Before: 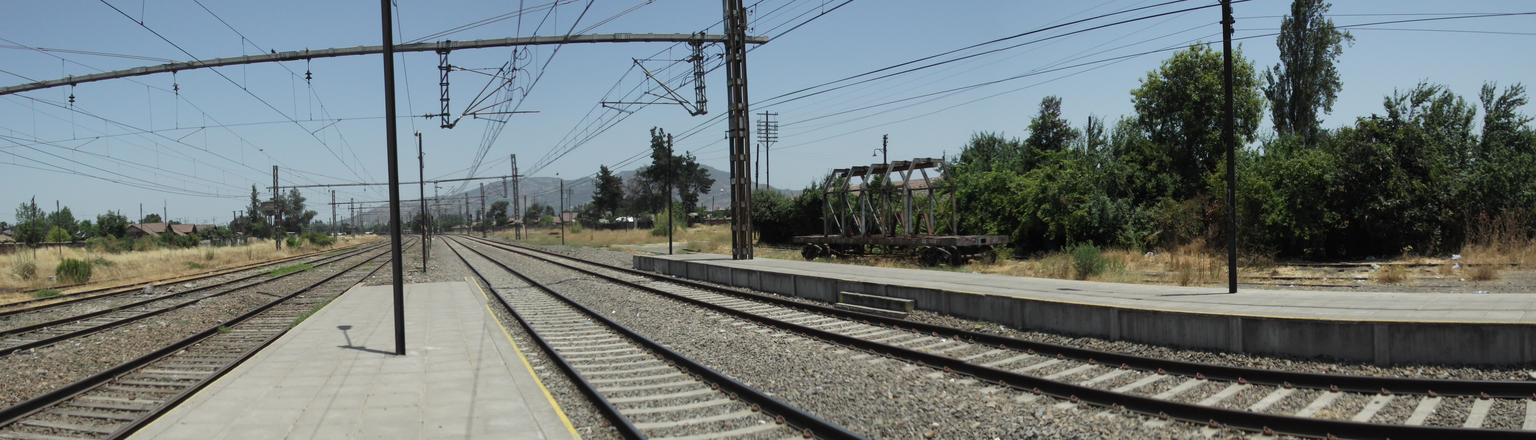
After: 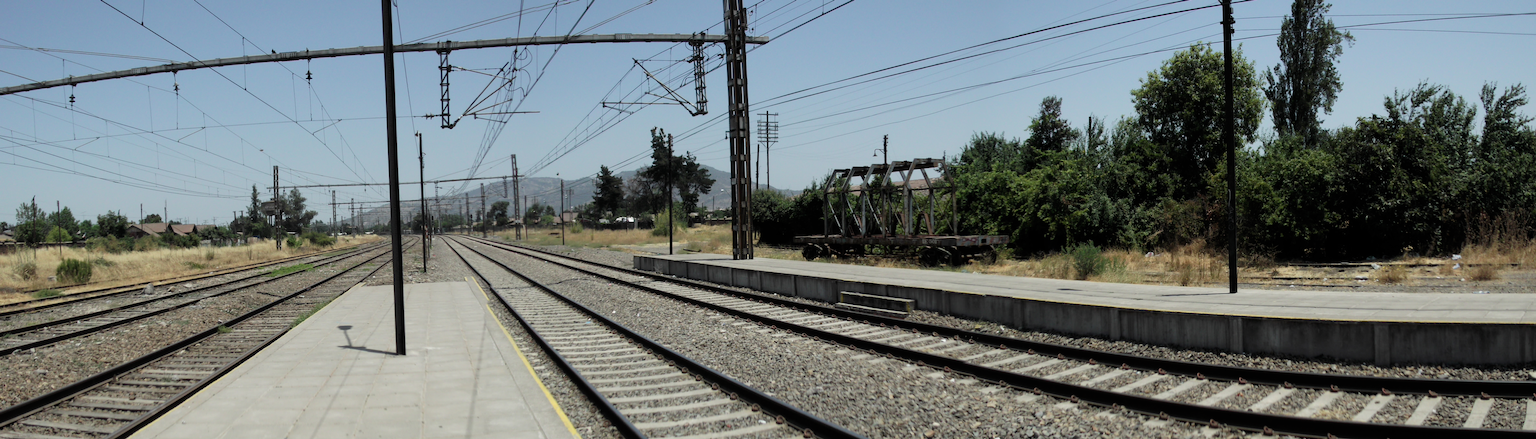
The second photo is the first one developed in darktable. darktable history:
filmic rgb: black relative exposure -12.87 EV, white relative exposure 2.82 EV, target black luminance 0%, hardness 8.51, latitude 69.75%, contrast 1.134, shadows ↔ highlights balance -0.682%
